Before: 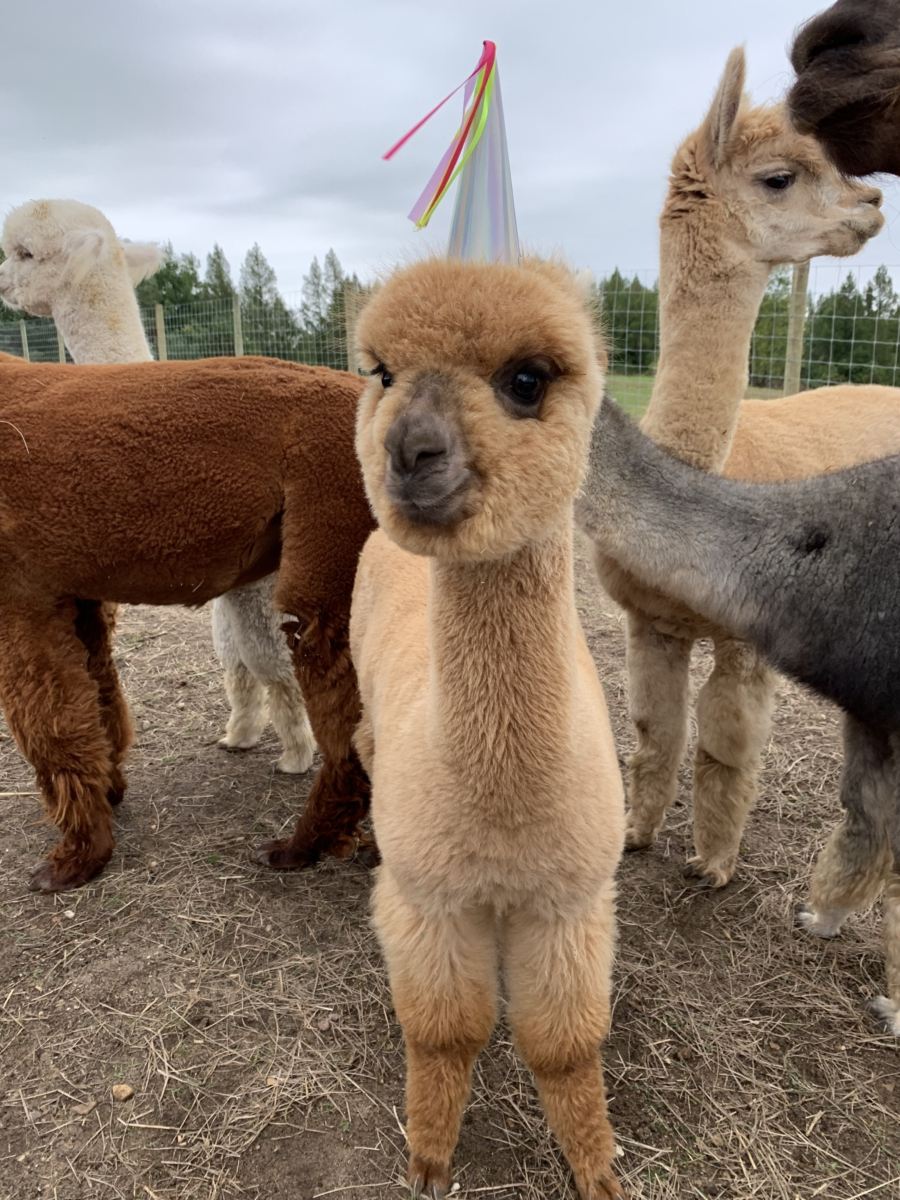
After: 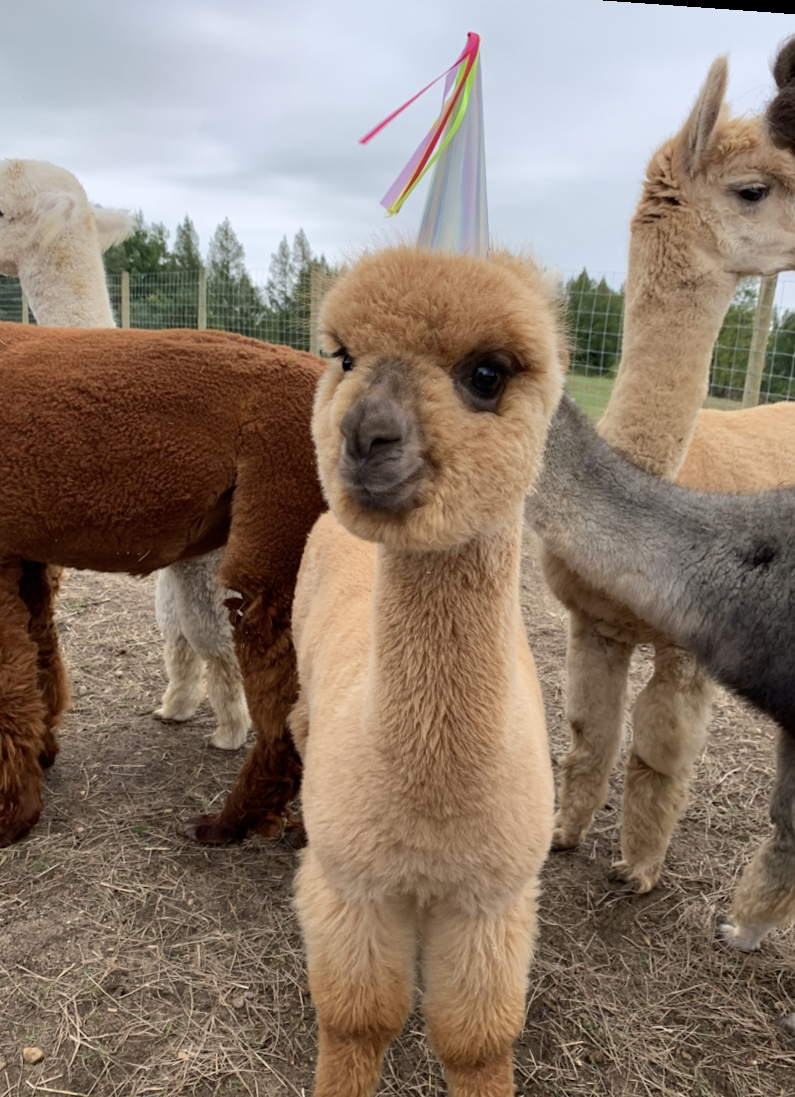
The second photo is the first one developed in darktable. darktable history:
crop: left 9.929%, top 3.475%, right 9.188%, bottom 9.529%
rotate and perspective: rotation 4.1°, automatic cropping off
